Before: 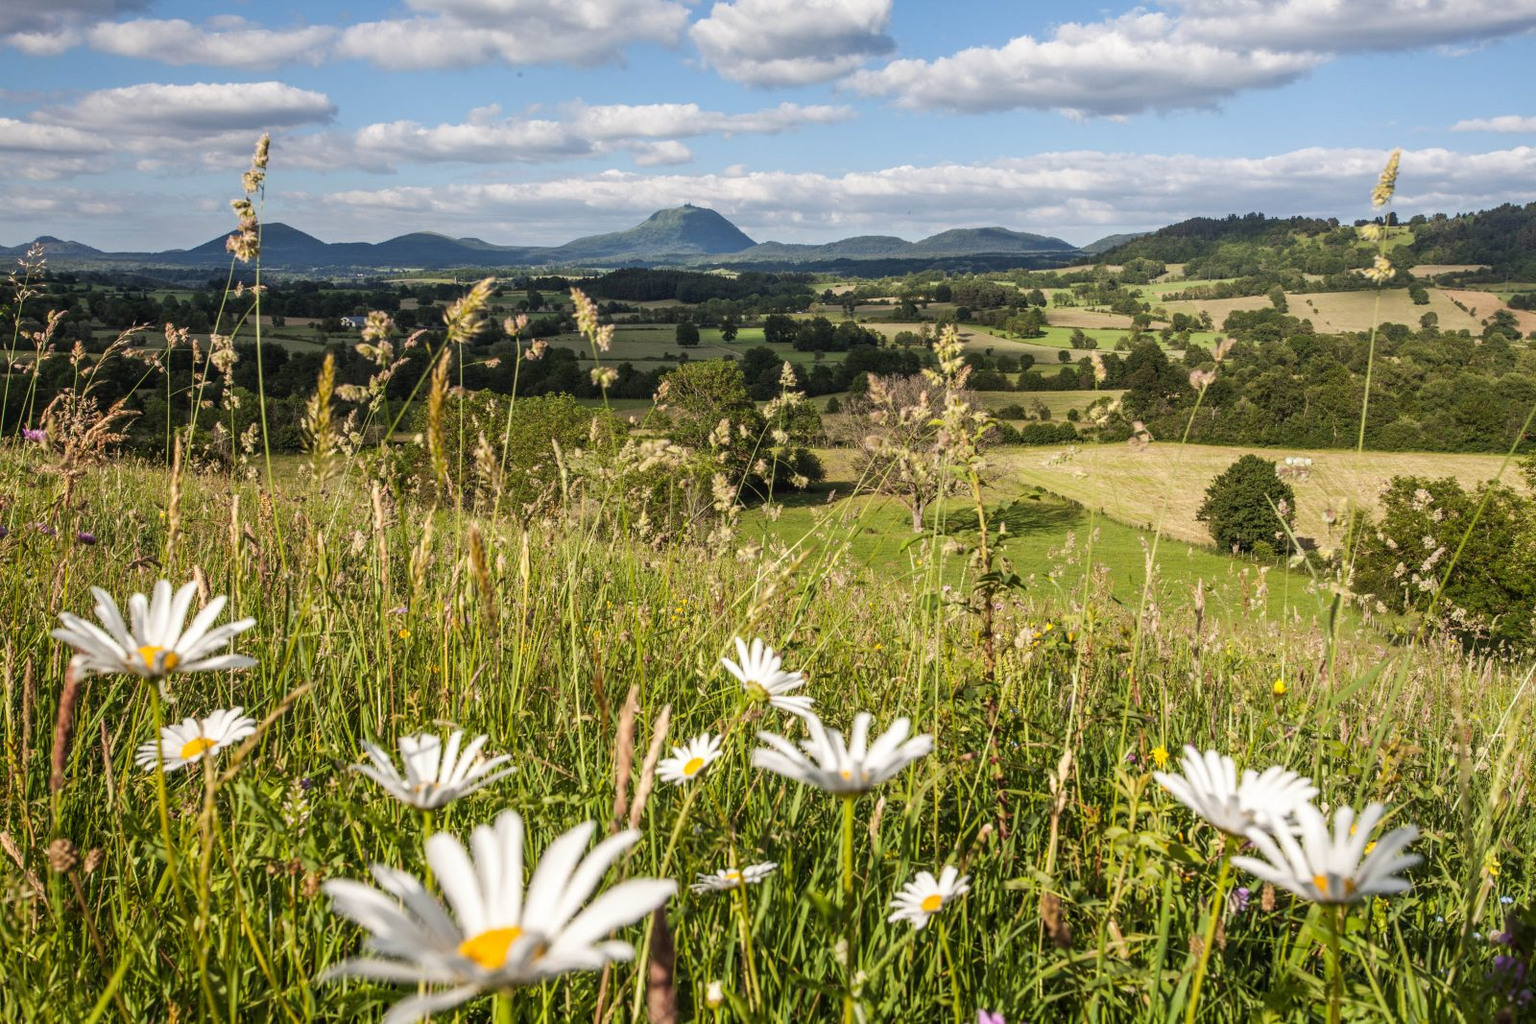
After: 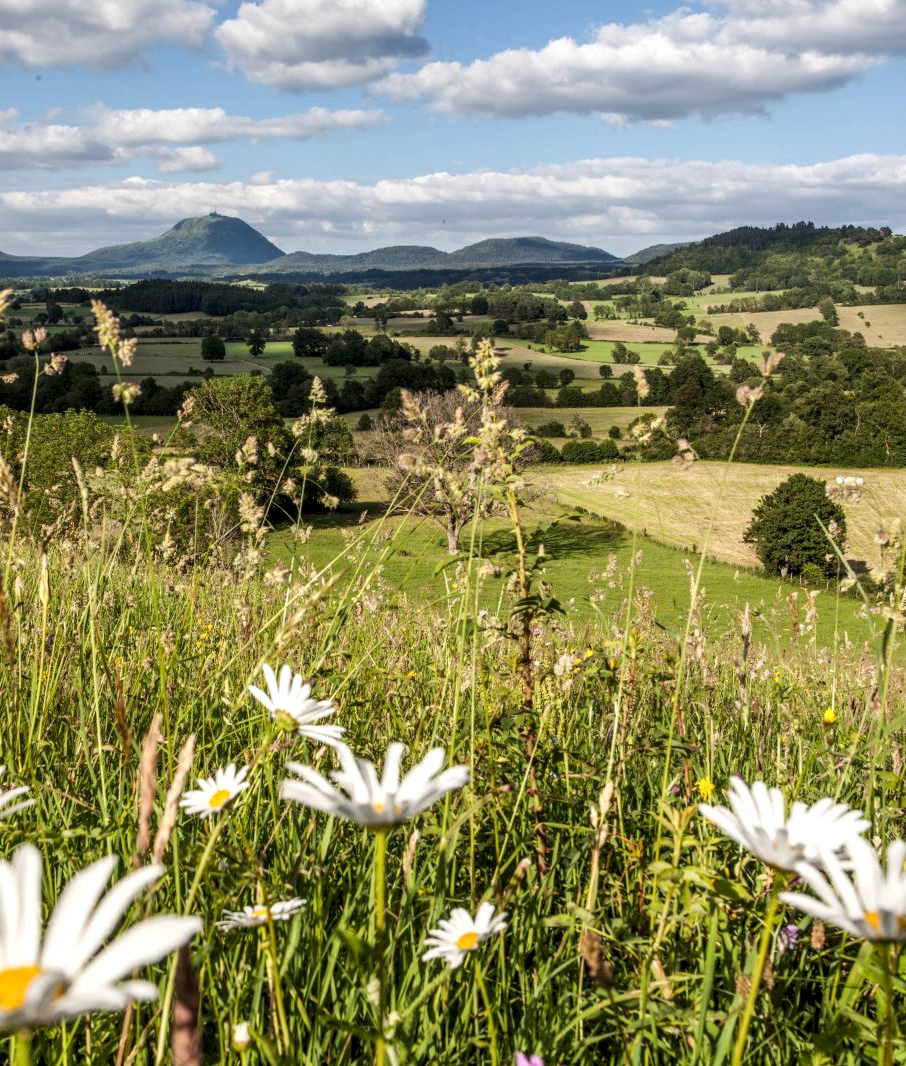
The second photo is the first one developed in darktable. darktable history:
crop: left 31.458%, top 0%, right 11.876%
local contrast: highlights 25%, shadows 75%, midtone range 0.75
